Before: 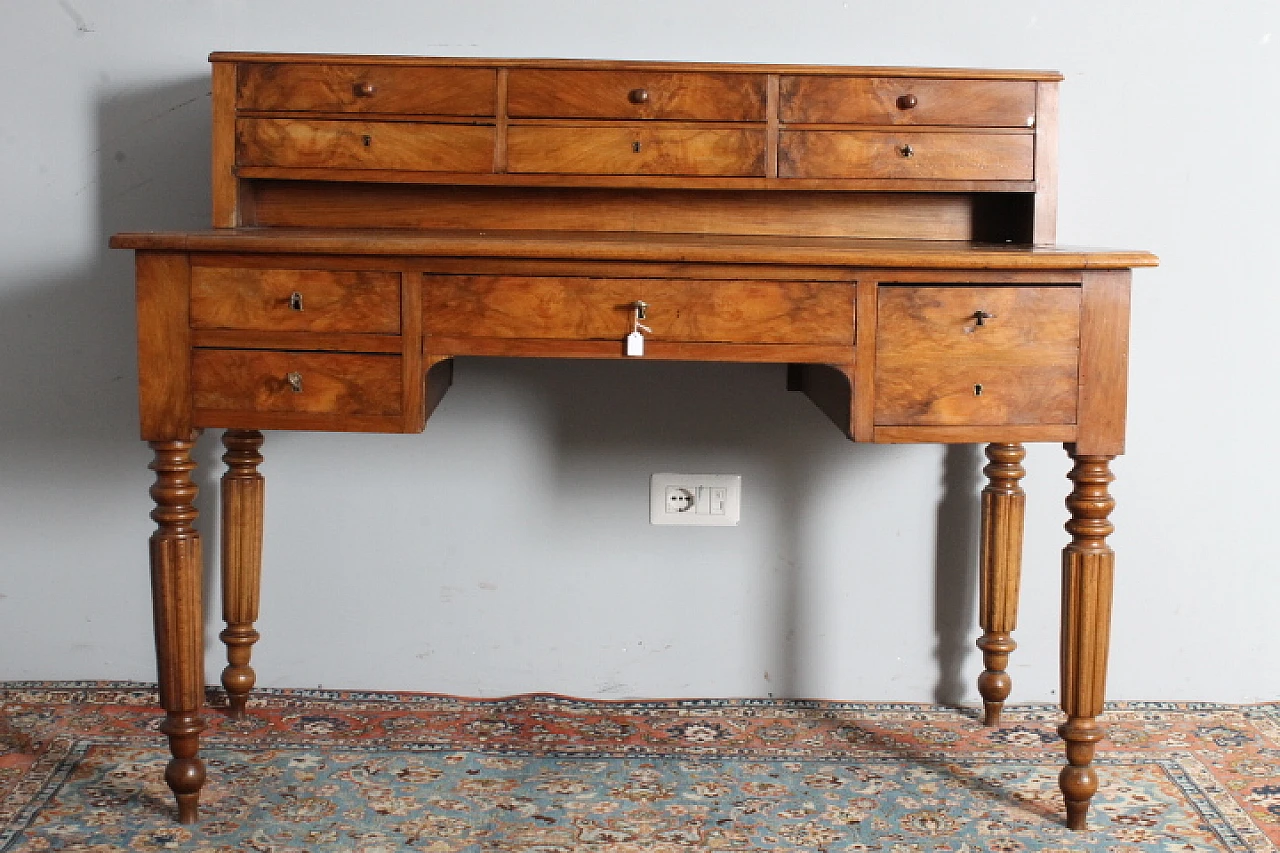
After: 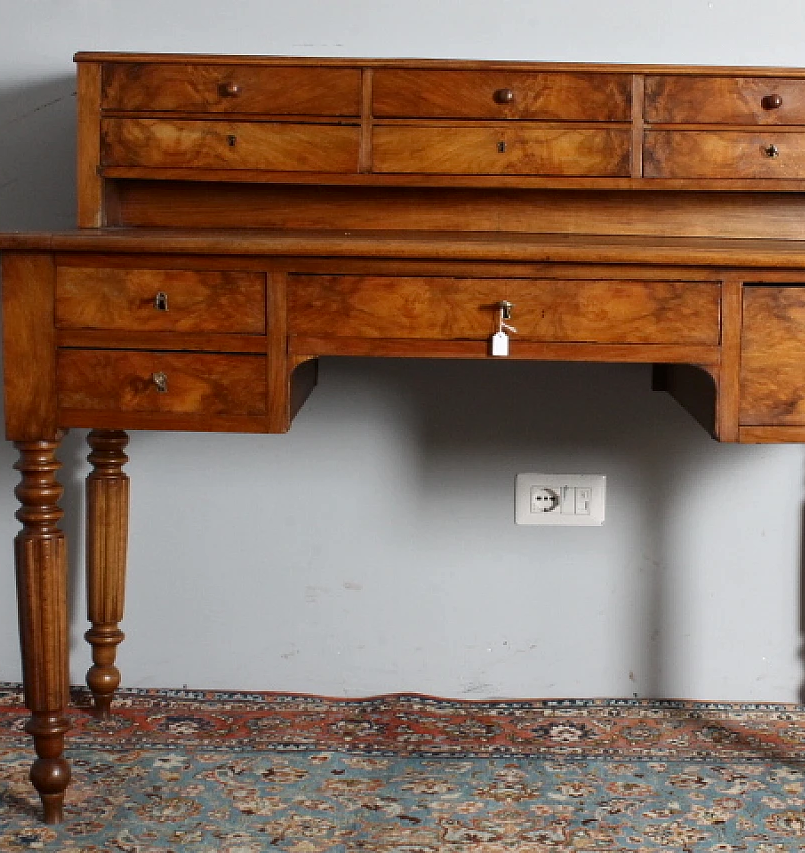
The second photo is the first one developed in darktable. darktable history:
contrast brightness saturation: brightness -0.095
crop: left 10.617%, right 26.432%
